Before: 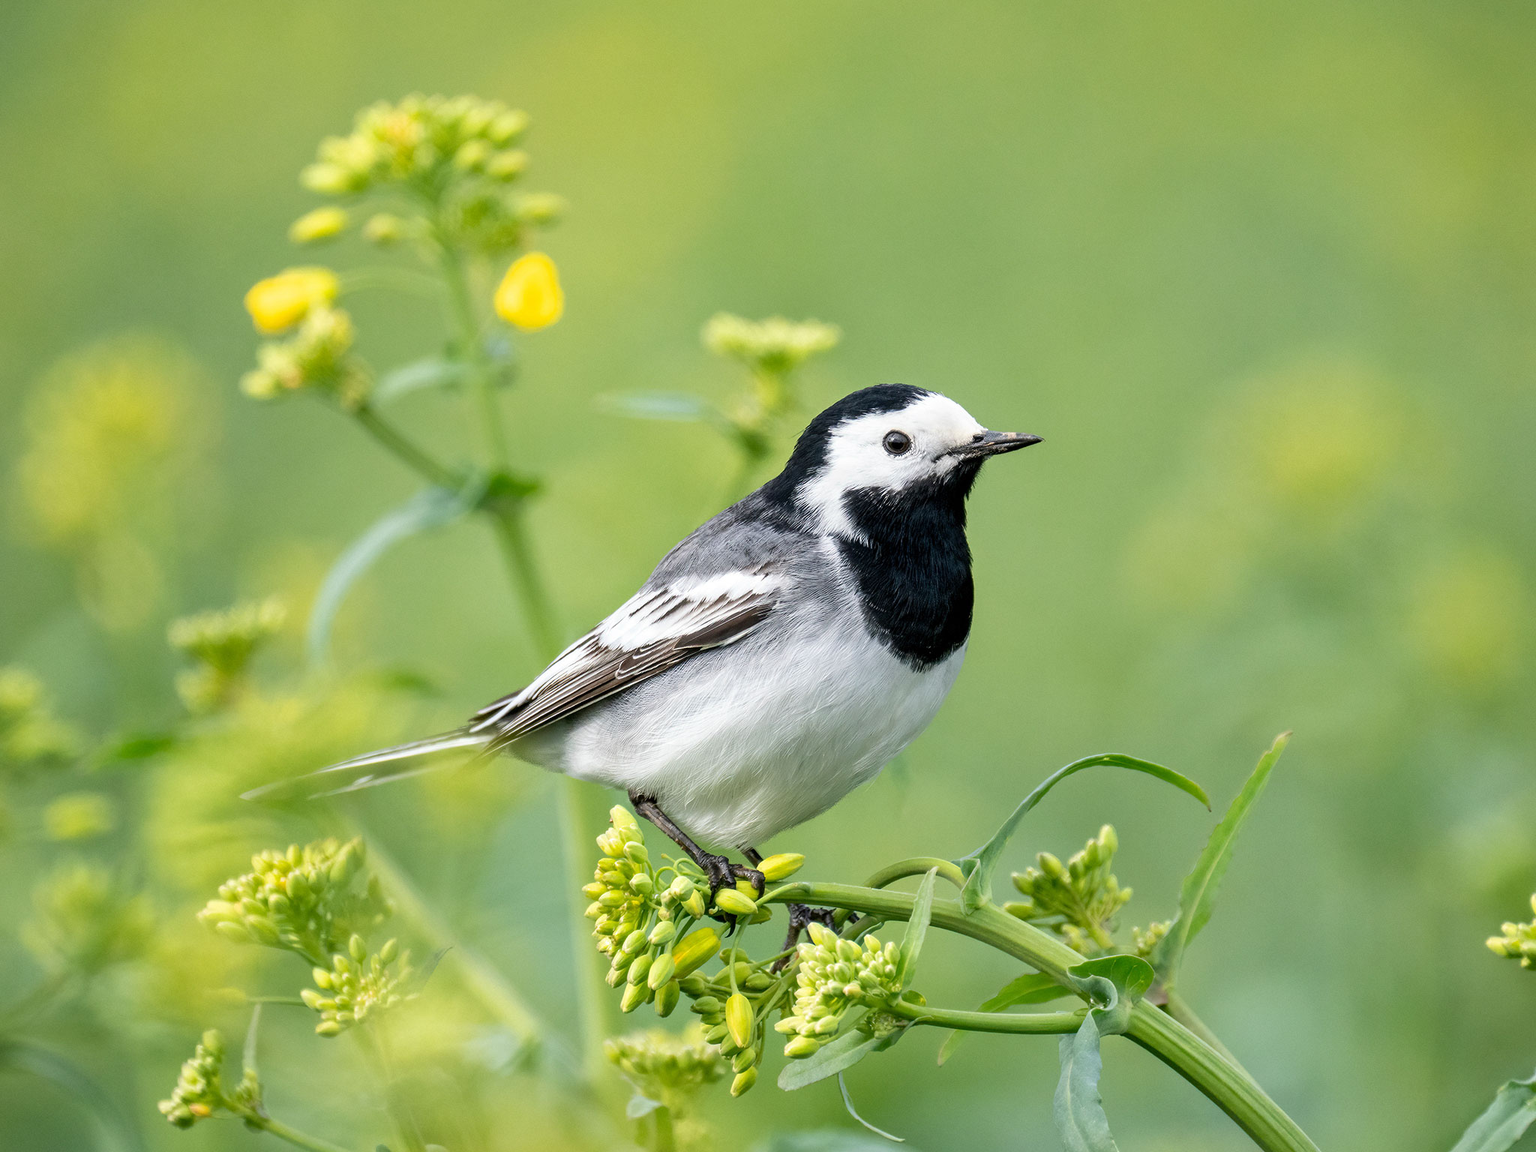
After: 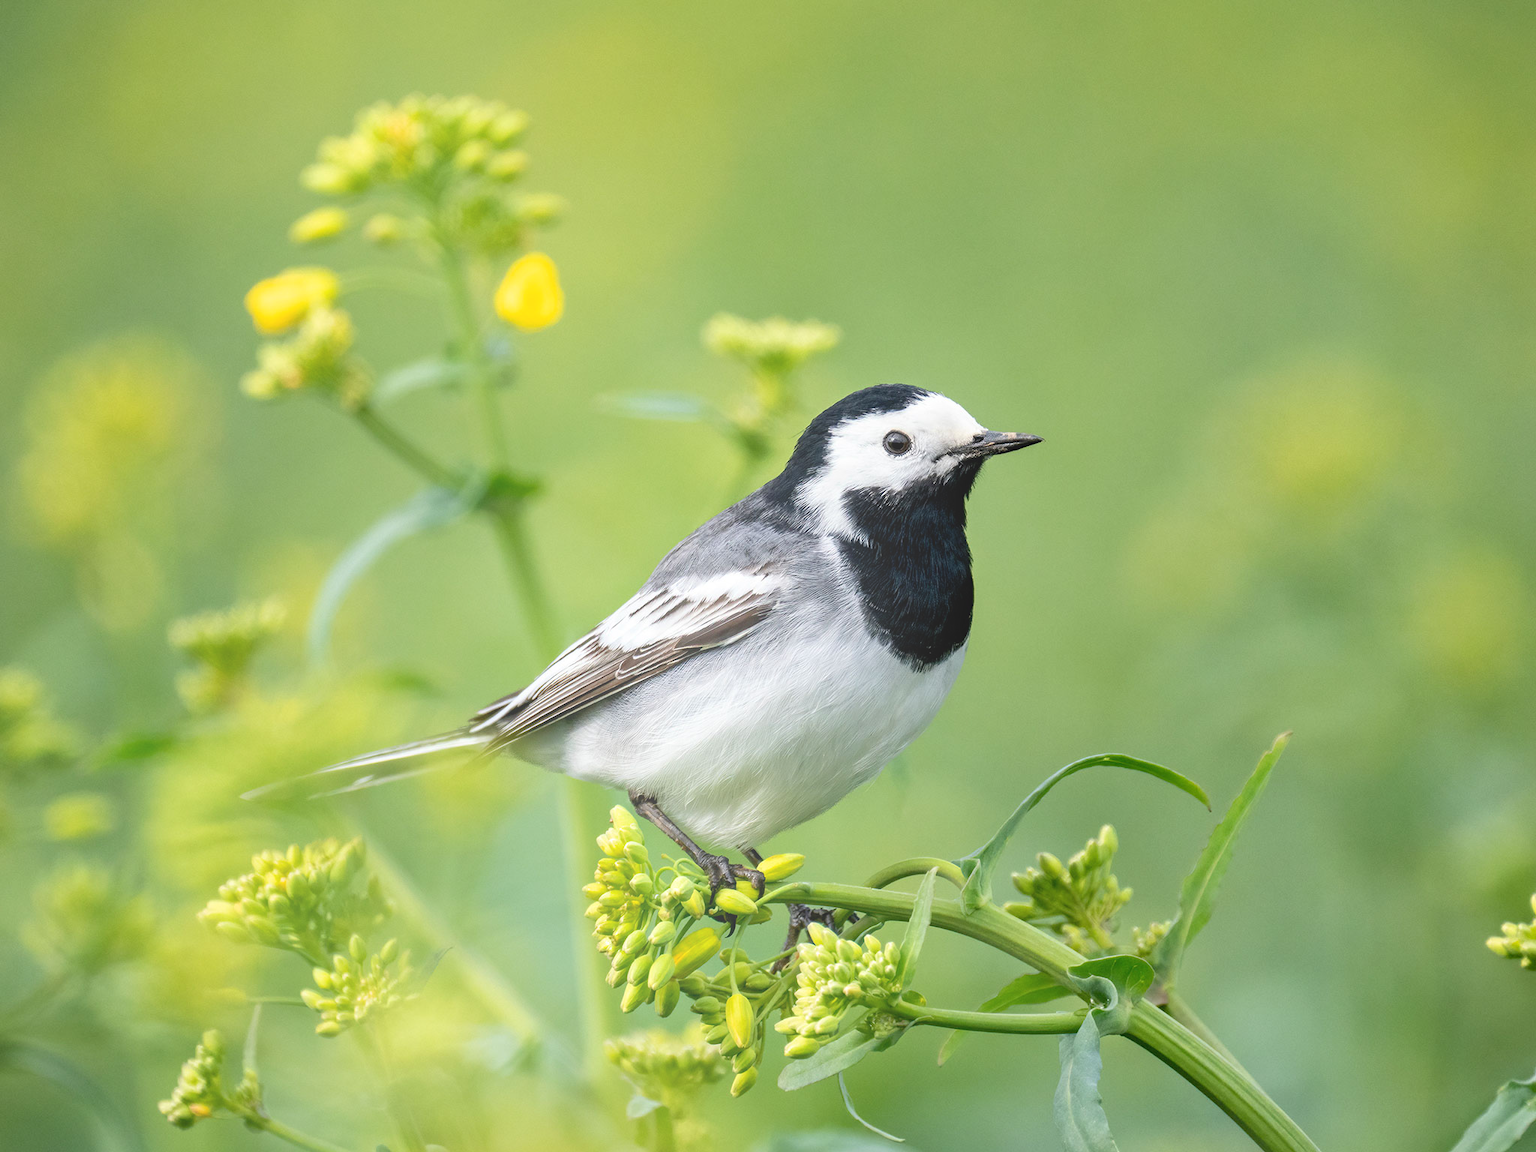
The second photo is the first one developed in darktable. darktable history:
bloom: size 40%
